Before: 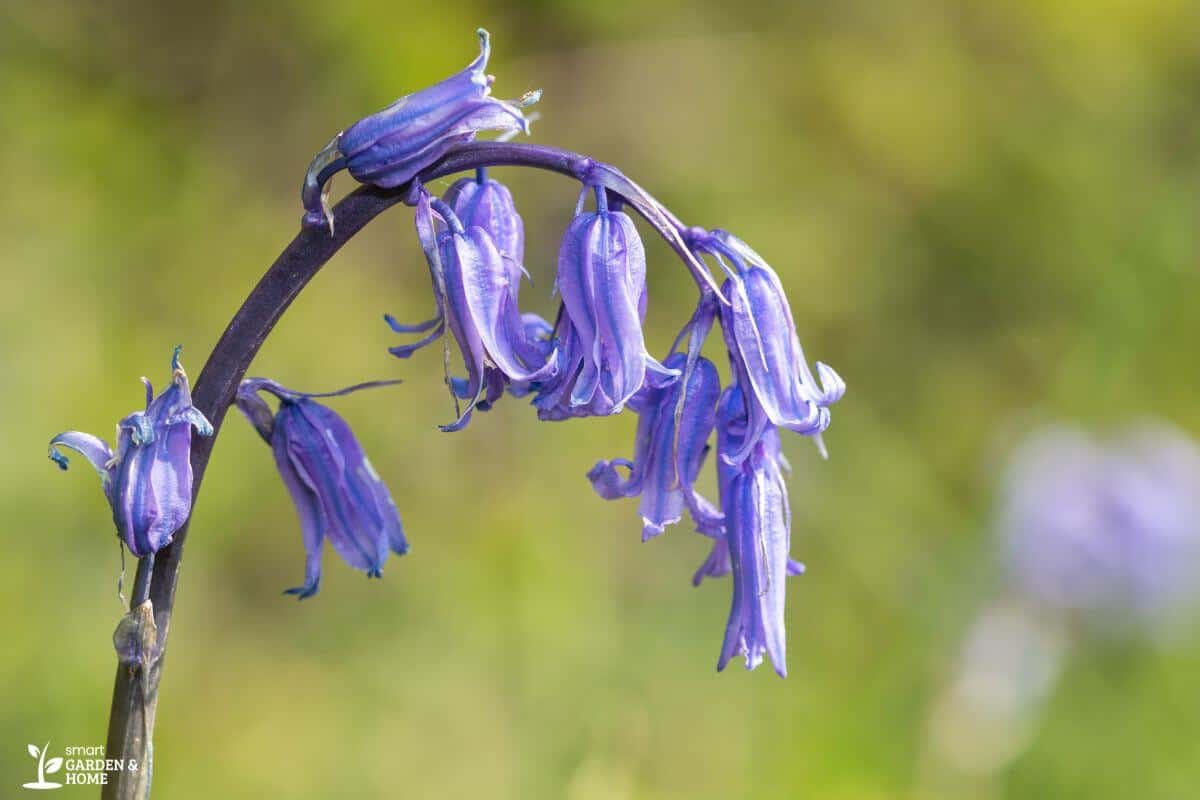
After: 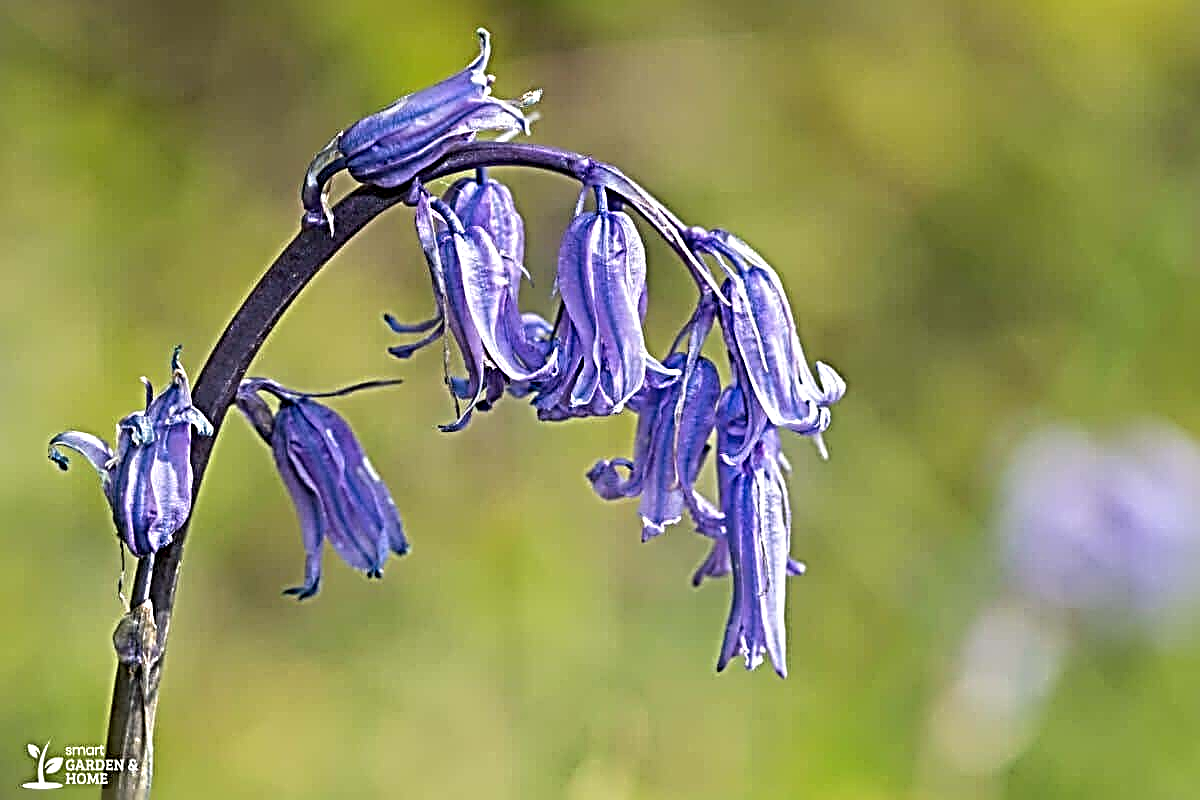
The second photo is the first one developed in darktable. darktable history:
sharpen: radius 4.036, amount 1.996
